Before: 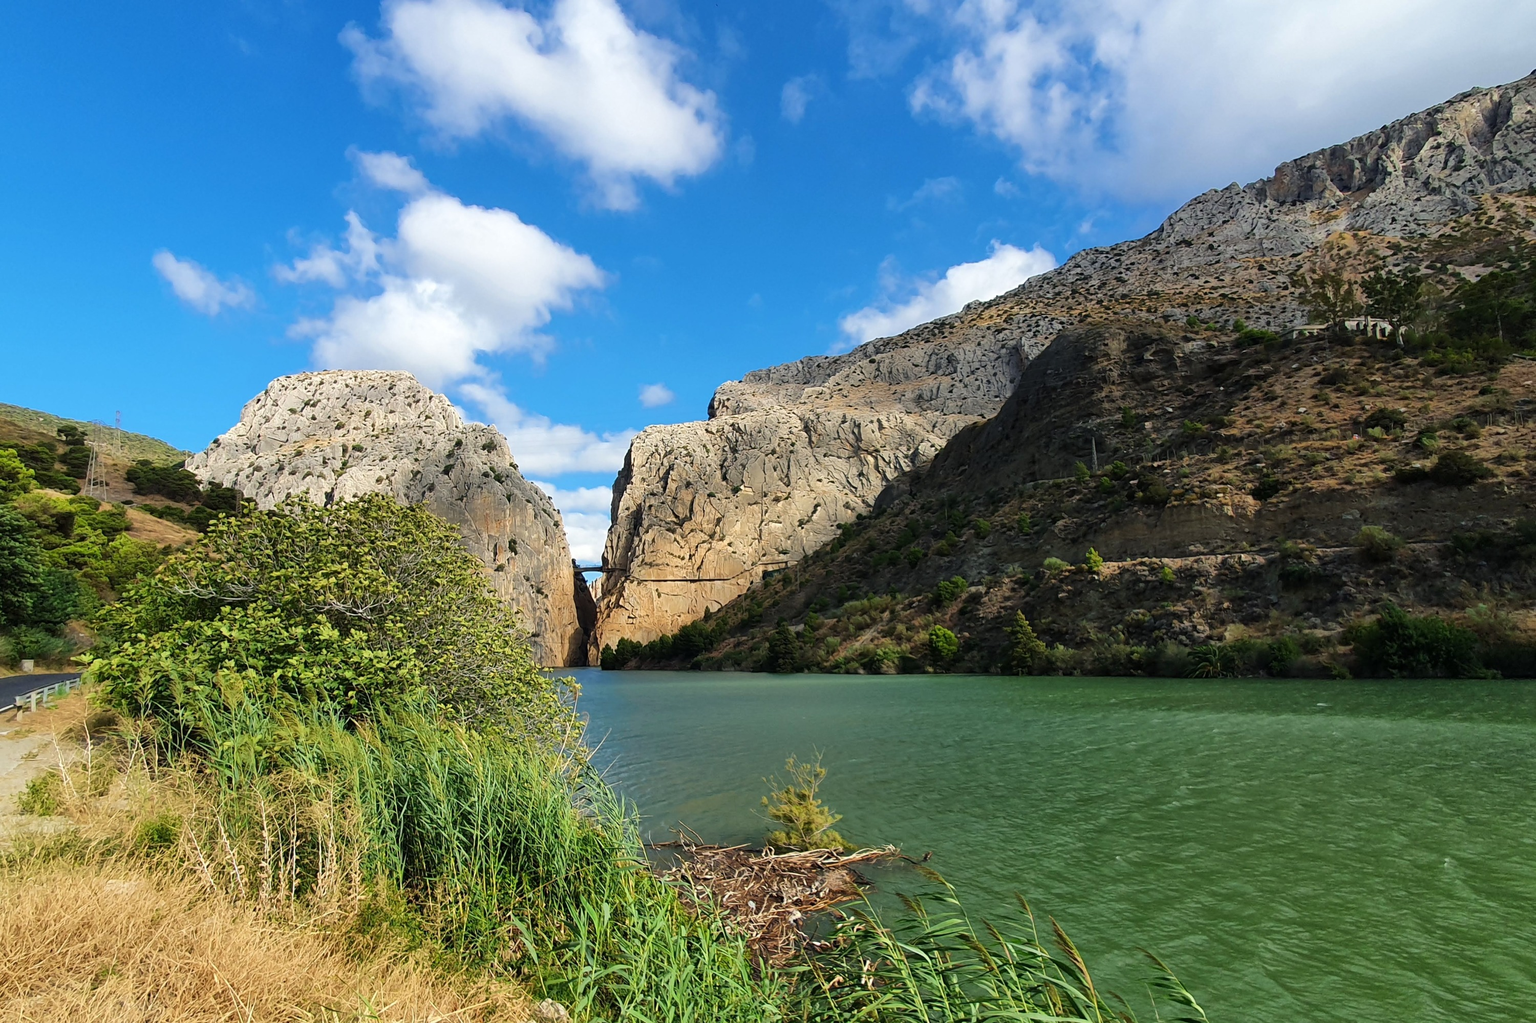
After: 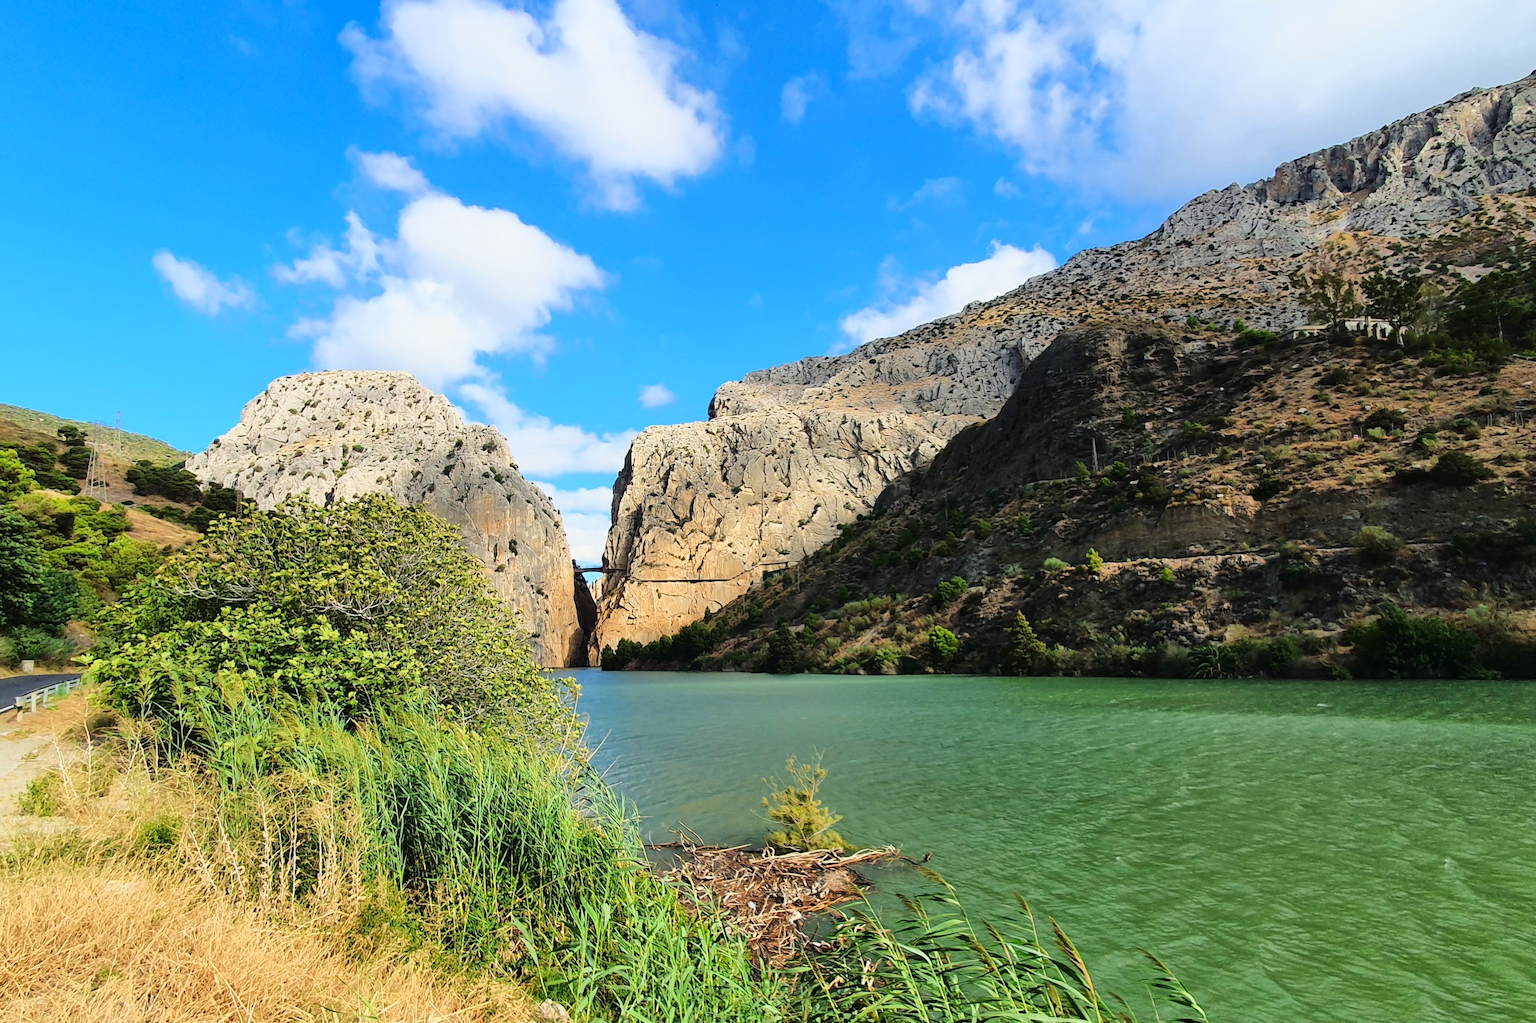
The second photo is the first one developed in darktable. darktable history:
tone curve: curves: ch0 [(0, 0.015) (0.084, 0.074) (0.162, 0.165) (0.304, 0.382) (0.466, 0.576) (0.654, 0.741) (0.848, 0.906) (0.984, 0.963)]; ch1 [(0, 0) (0.34, 0.235) (0.46, 0.46) (0.515, 0.502) (0.553, 0.567) (0.764, 0.815) (1, 1)]; ch2 [(0, 0) (0.44, 0.458) (0.479, 0.492) (0.524, 0.507) (0.547, 0.579) (0.673, 0.712) (1, 1)], color space Lab, linked channels, preserve colors none
